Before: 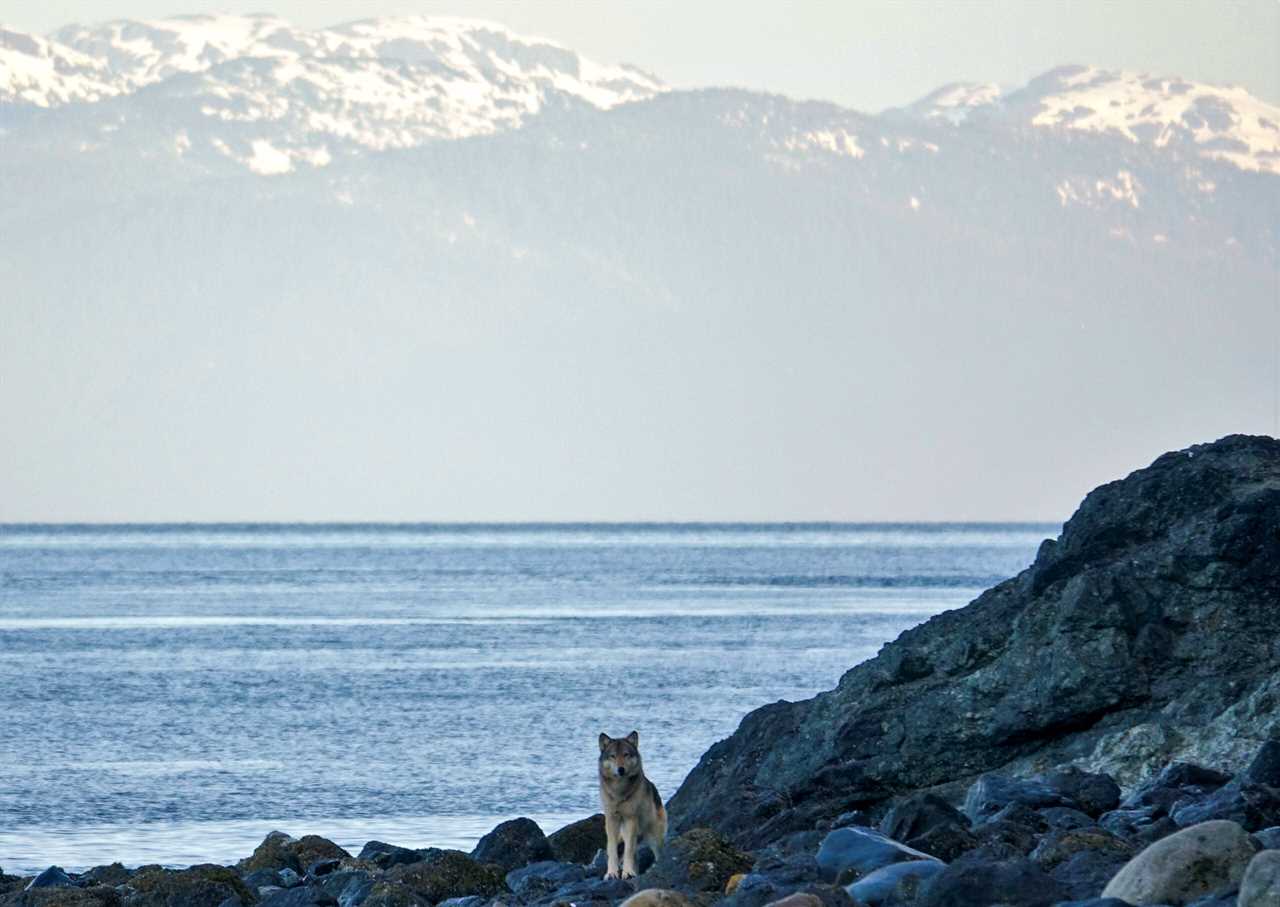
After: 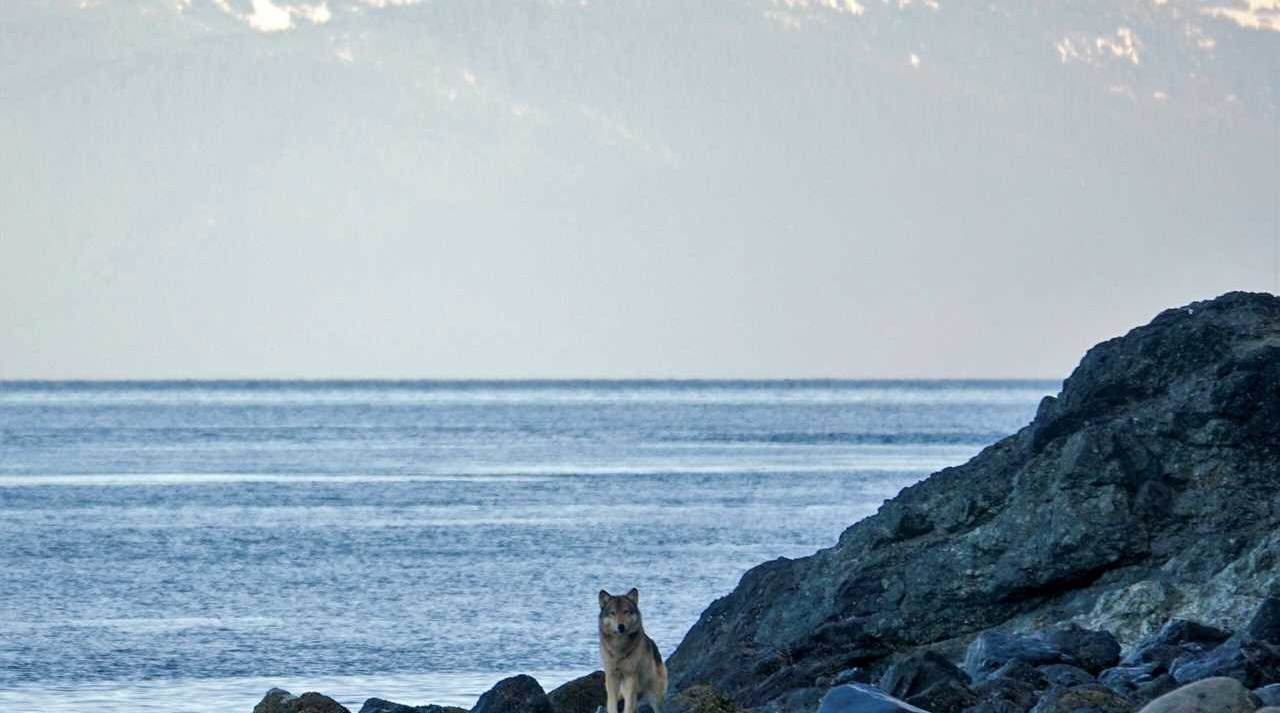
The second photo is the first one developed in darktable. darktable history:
shadows and highlights: shadows 25, highlights -25
crop and rotate: top 15.774%, bottom 5.506%
